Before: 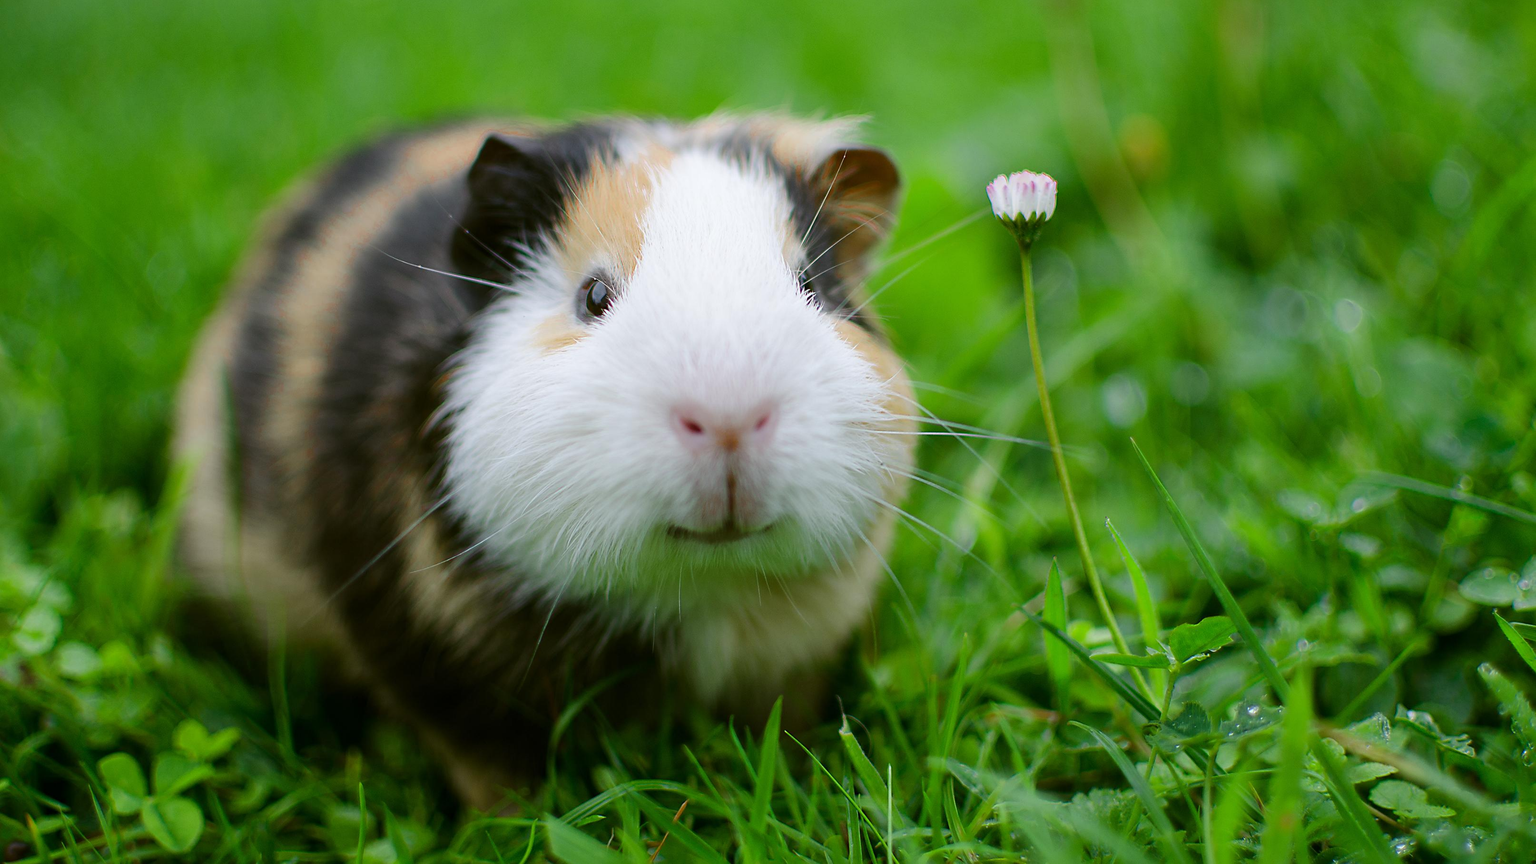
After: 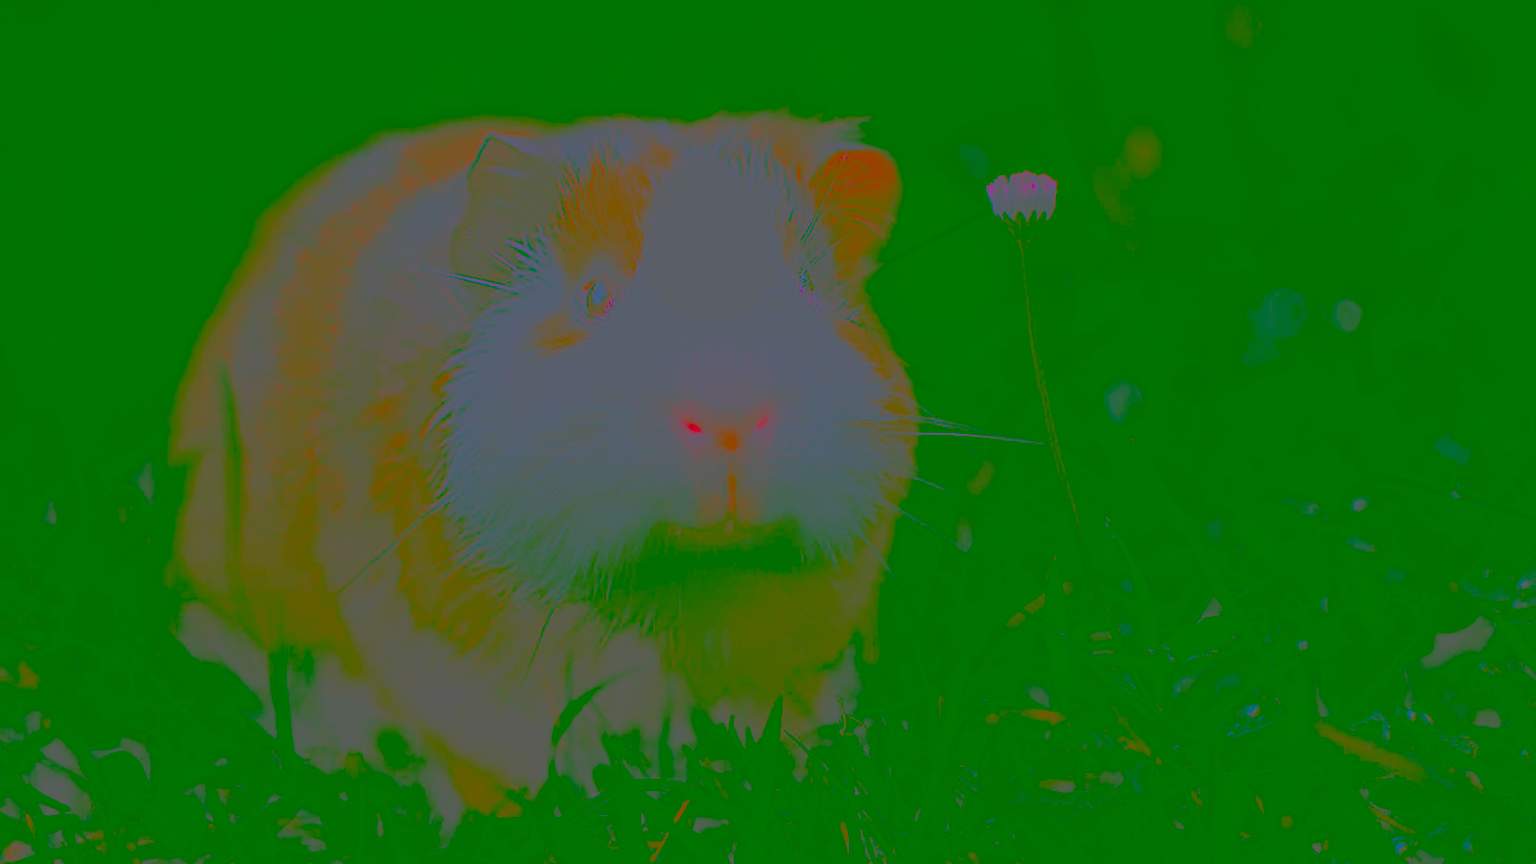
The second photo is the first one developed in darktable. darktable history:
contrast brightness saturation: contrast -0.99, brightness -0.17, saturation 0.75
exposure: black level correction 0.016, exposure -0.009 EV, compensate highlight preservation false
